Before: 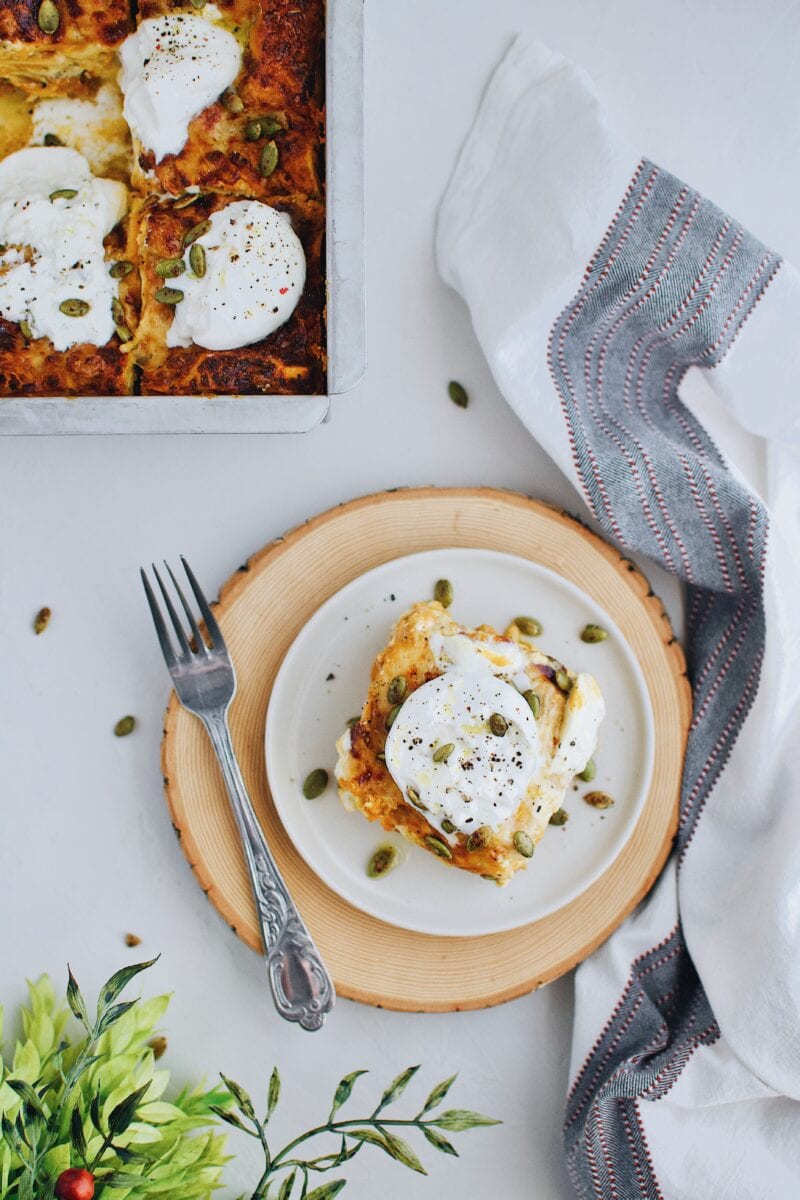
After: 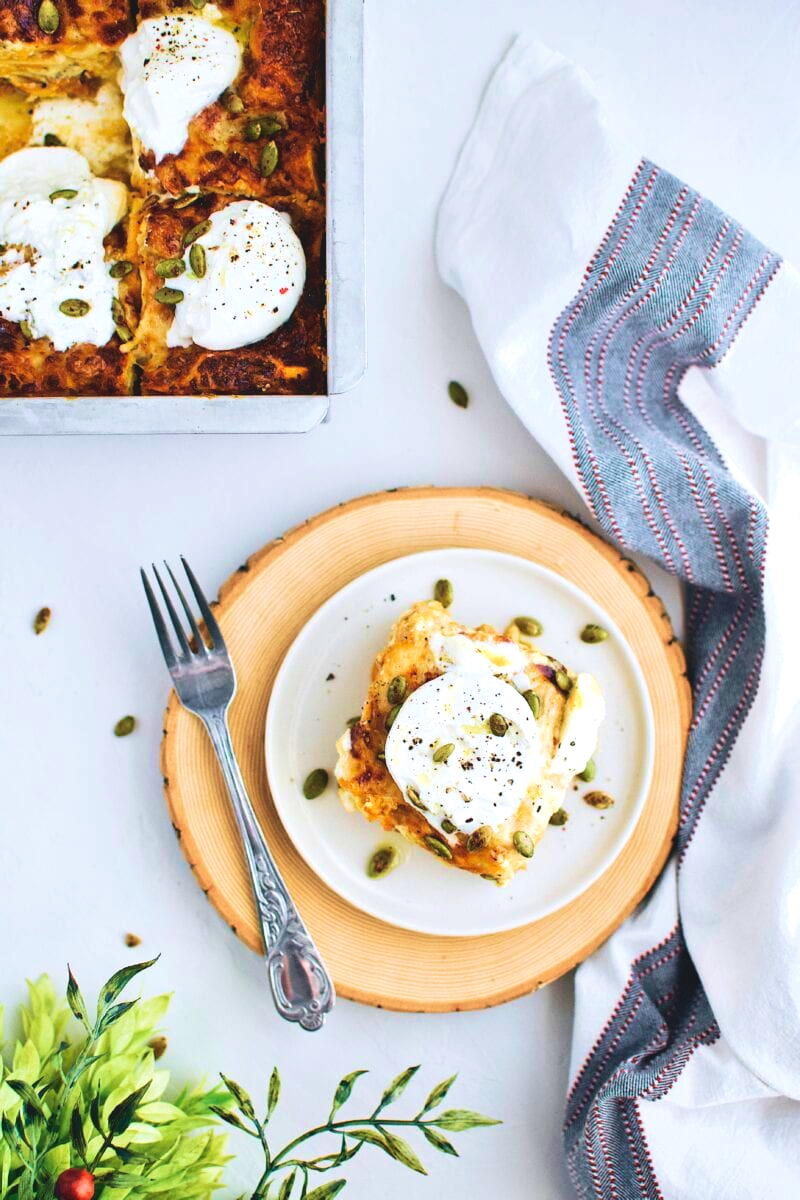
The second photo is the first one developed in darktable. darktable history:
velvia: strength 56%
tone equalizer: -8 EV -0.75 EV, -7 EV -0.7 EV, -6 EV -0.6 EV, -5 EV -0.4 EV, -3 EV 0.4 EV, -2 EV 0.6 EV, -1 EV 0.7 EV, +0 EV 0.75 EV, edges refinement/feathering 500, mask exposure compensation -1.57 EV, preserve details no
contrast brightness saturation: contrast -0.1, brightness 0.05, saturation 0.08
